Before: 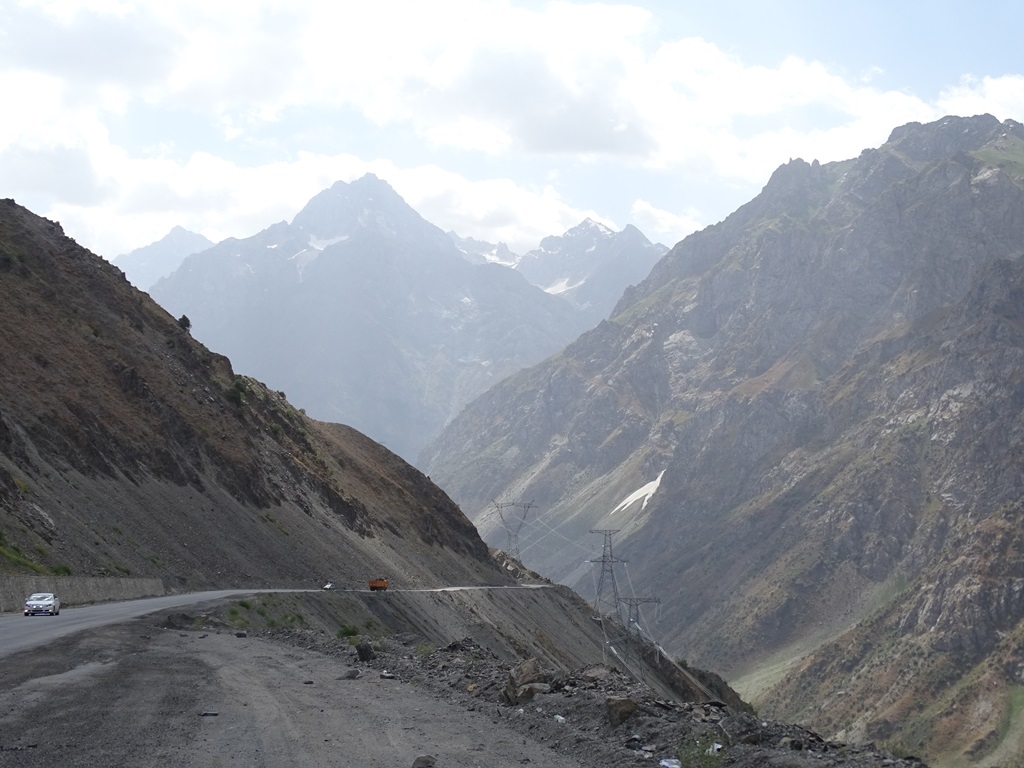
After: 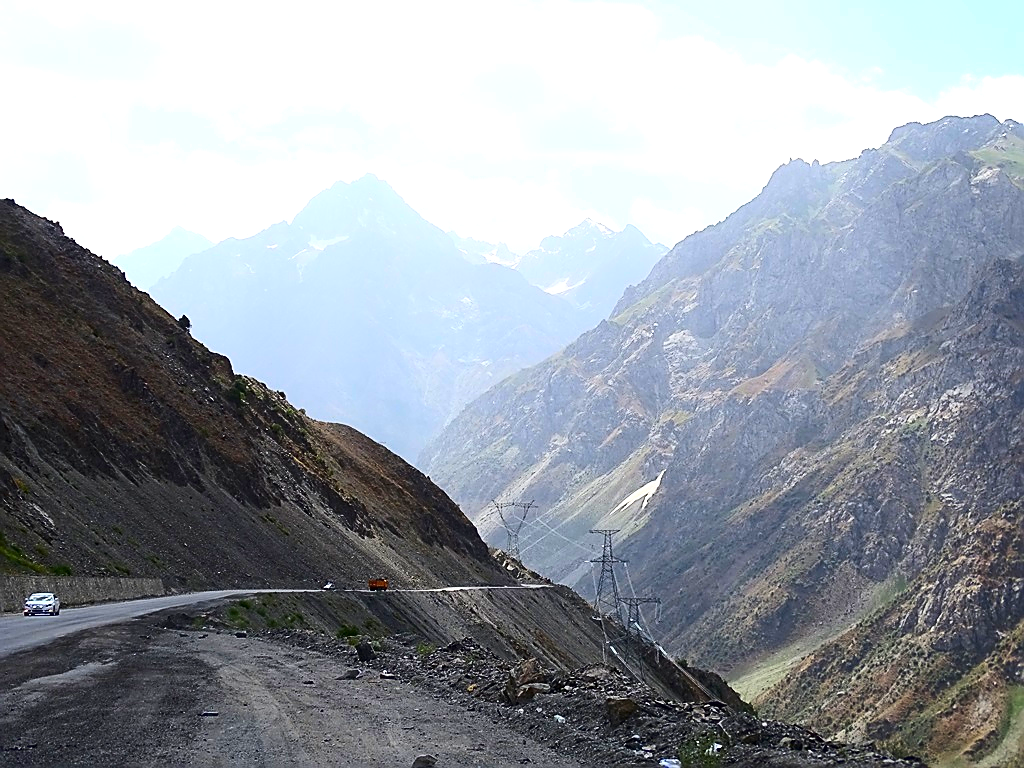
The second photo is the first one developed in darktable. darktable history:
tone equalizer: -8 EV -0.417 EV, -7 EV -0.389 EV, -6 EV -0.333 EV, -5 EV -0.222 EV, -3 EV 0.222 EV, -2 EV 0.333 EV, -1 EV 0.389 EV, +0 EV 0.417 EV, edges refinement/feathering 500, mask exposure compensation -1.57 EV, preserve details no
contrast brightness saturation: contrast 0.26, brightness 0.02, saturation 0.87
sharpen: radius 1.4, amount 1.25, threshold 0.7
